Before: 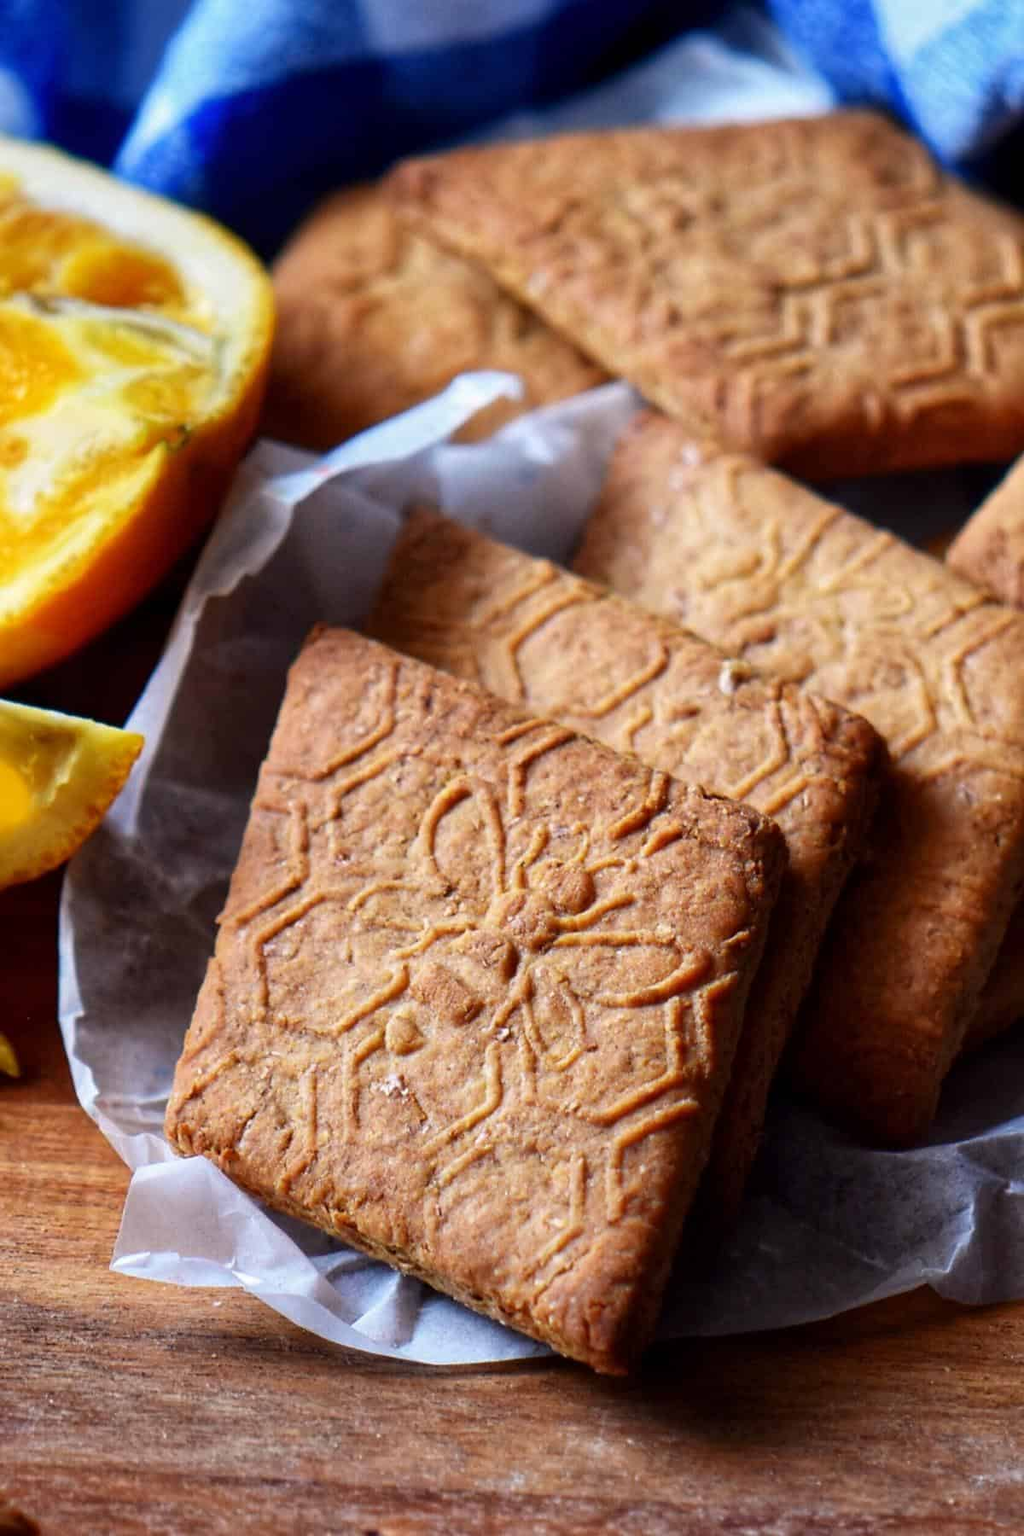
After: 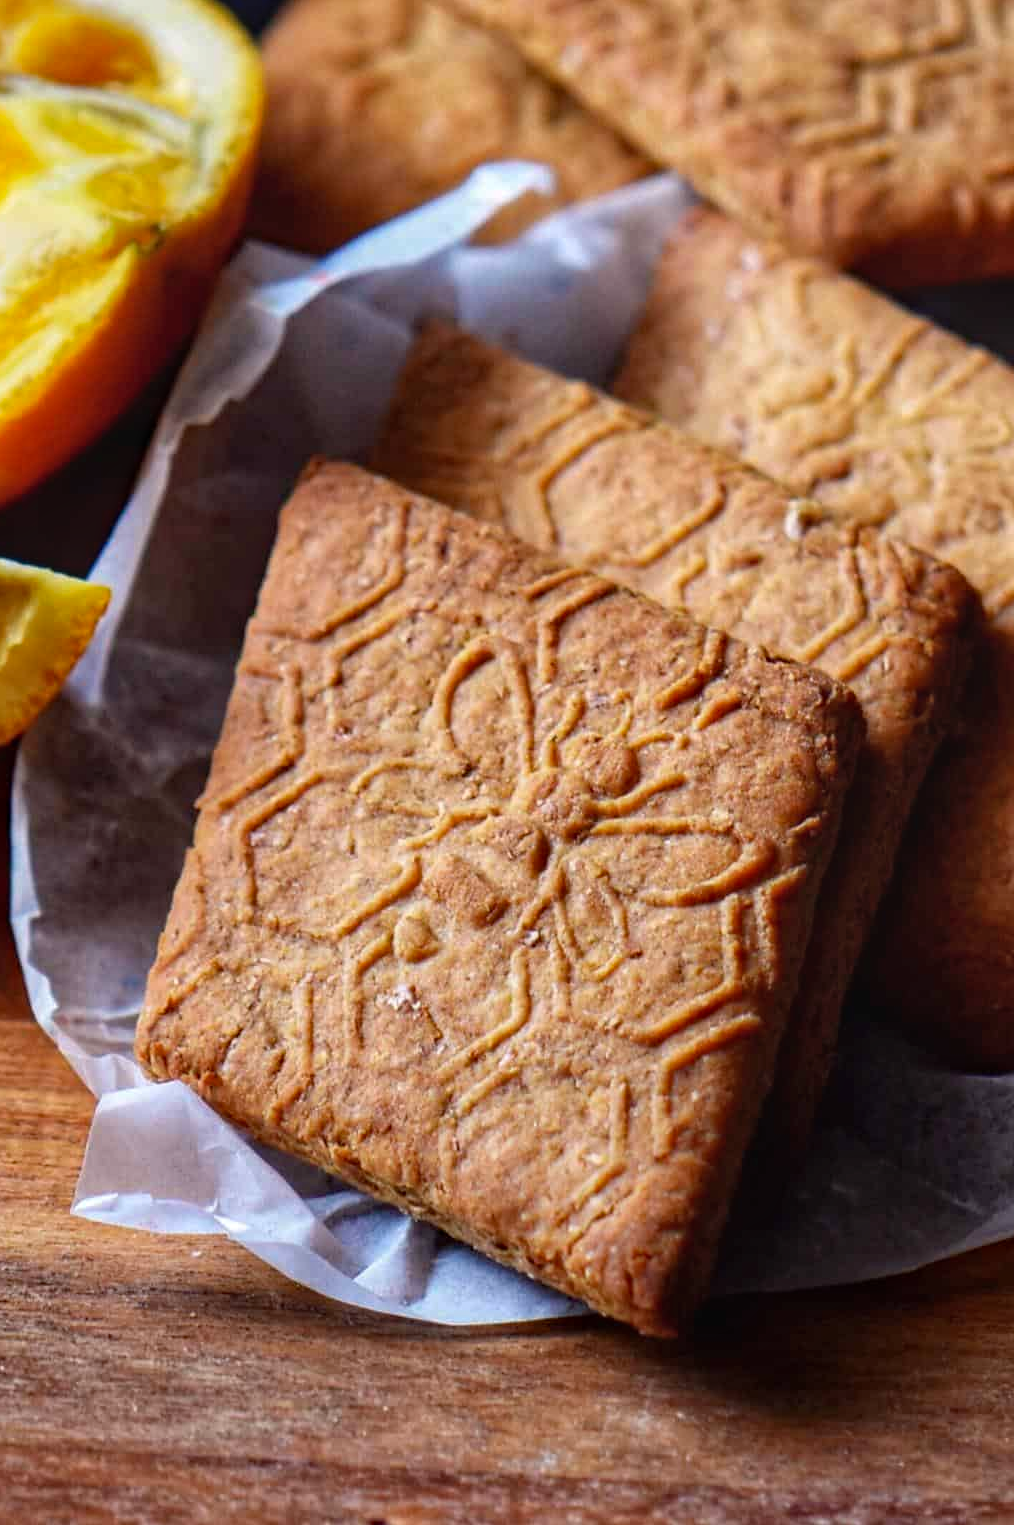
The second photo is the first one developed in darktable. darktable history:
crop and rotate: left 4.837%, top 15.223%, right 10.655%
local contrast: detail 109%
haze removal: compatibility mode true, adaptive false
